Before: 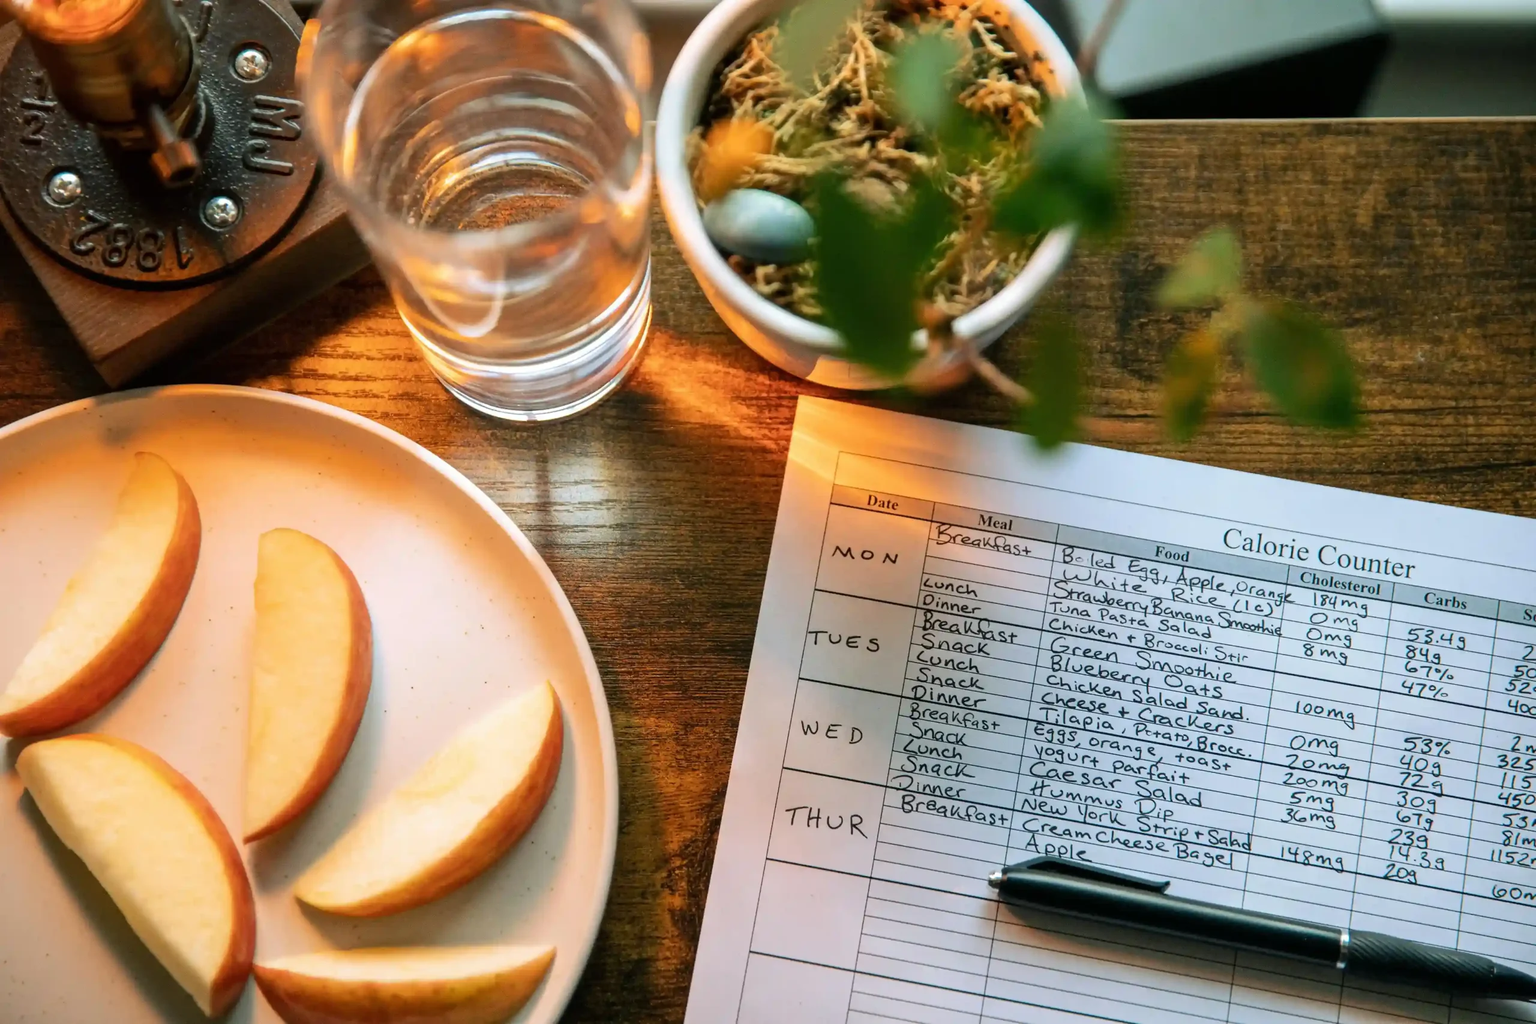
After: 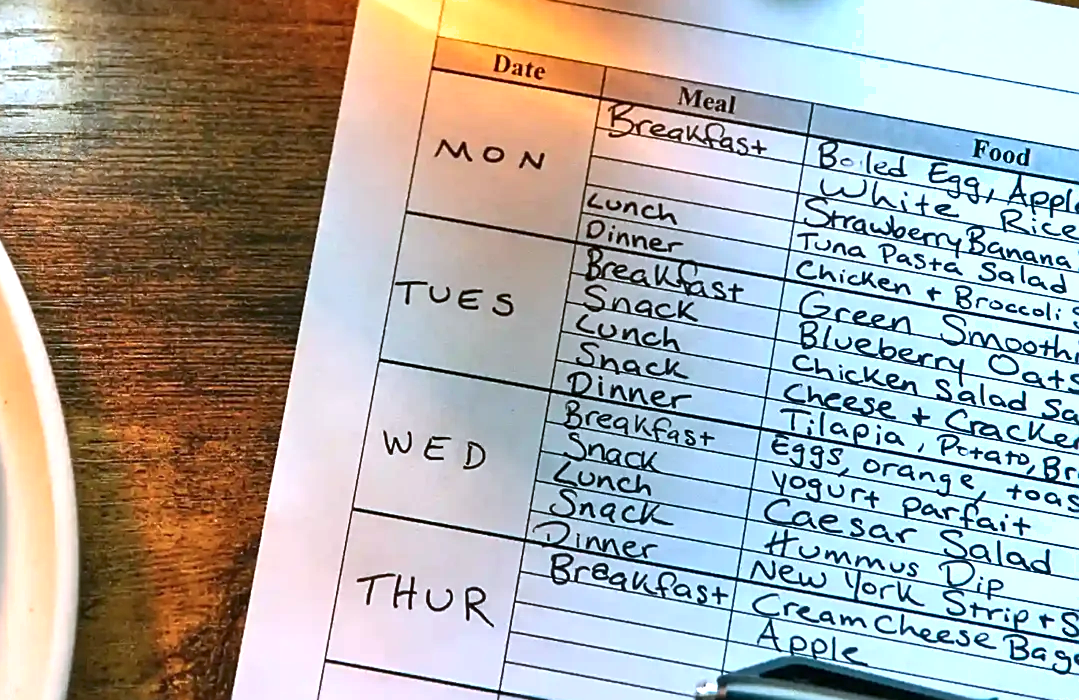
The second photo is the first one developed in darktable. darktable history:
crop: left 37.221%, top 45.169%, right 20.63%, bottom 13.777%
exposure: black level correction 0, exposure 0.7 EV, compensate exposure bias true, compensate highlight preservation false
sharpen: on, module defaults
color calibration: x 0.37, y 0.382, temperature 4313.32 K
shadows and highlights: shadows 60, soften with gaussian
